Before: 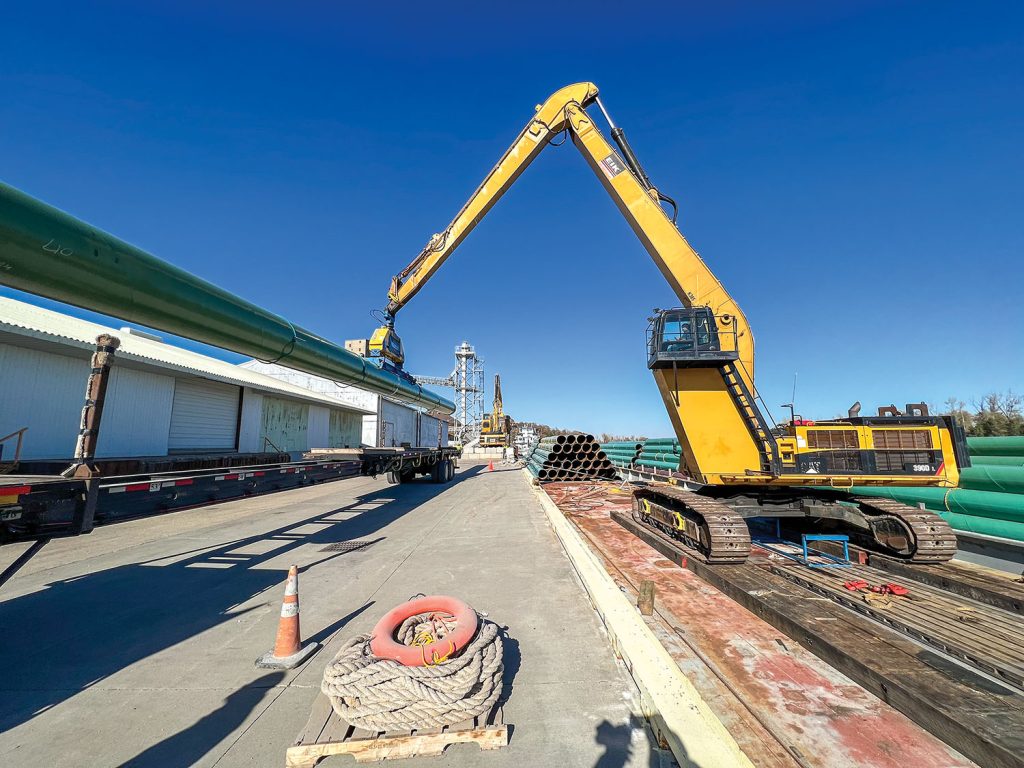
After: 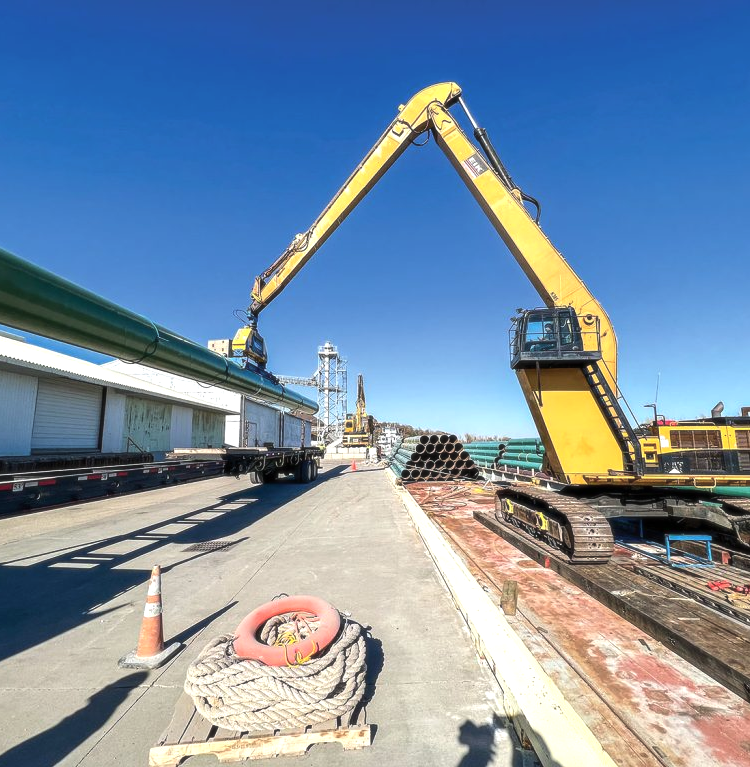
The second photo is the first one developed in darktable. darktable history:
crop: left 13.443%, right 13.31%
soften: size 10%, saturation 50%, brightness 0.2 EV, mix 10%
tone equalizer: -8 EV -0.417 EV, -7 EV -0.389 EV, -6 EV -0.333 EV, -5 EV -0.222 EV, -3 EV 0.222 EV, -2 EV 0.333 EV, -1 EV 0.389 EV, +0 EV 0.417 EV, edges refinement/feathering 500, mask exposure compensation -1.25 EV, preserve details no
